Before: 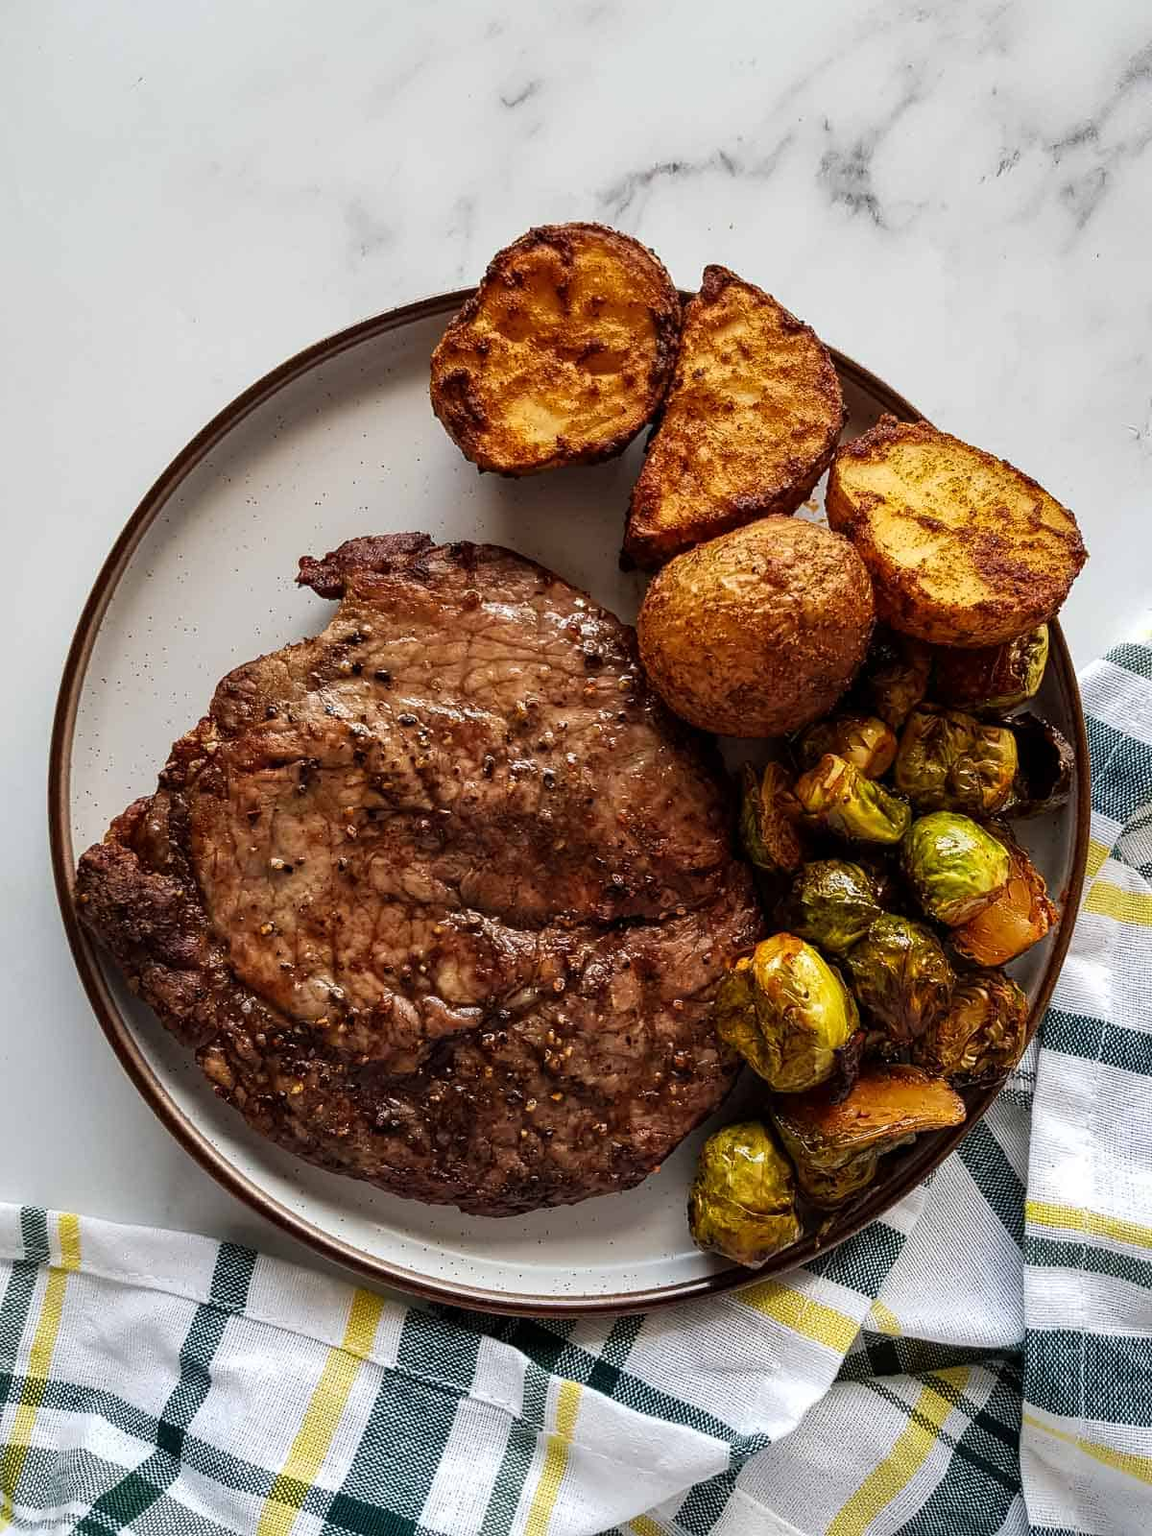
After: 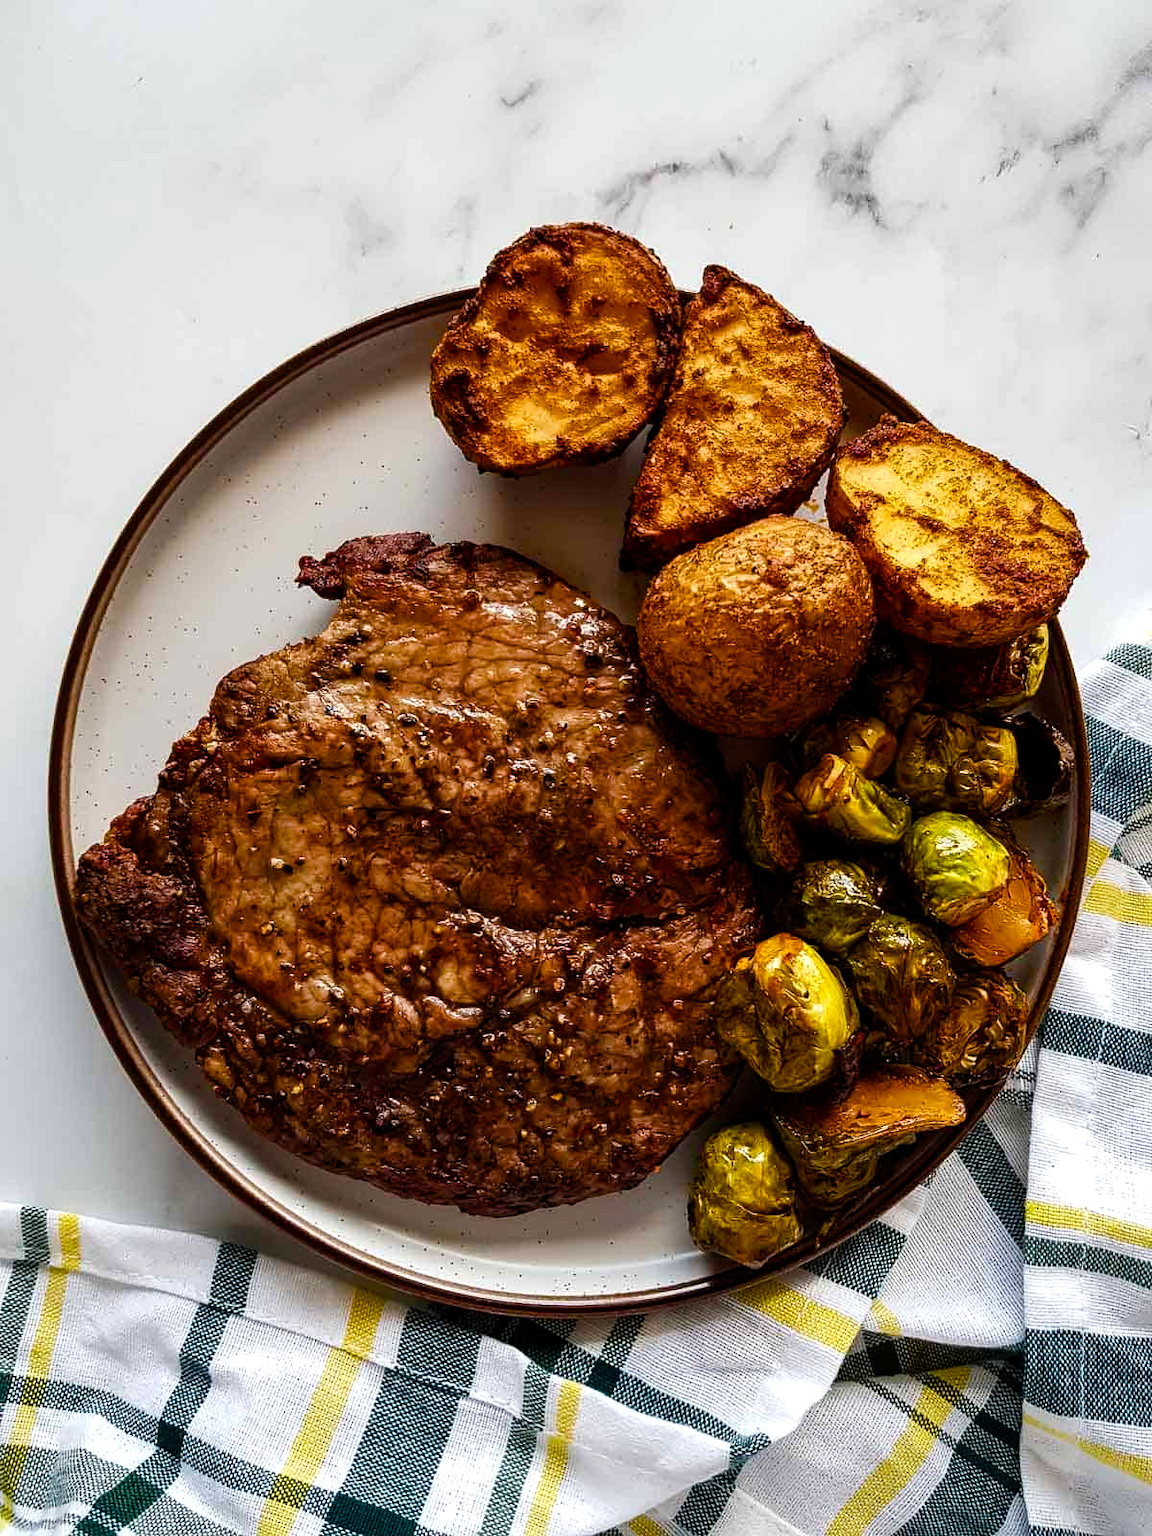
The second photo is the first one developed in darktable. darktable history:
color balance rgb: shadows lift › luminance -19.582%, perceptual saturation grading › global saturation 39.561%, perceptual saturation grading › highlights -50.301%, perceptual saturation grading › shadows 30.22%, global vibrance 30.468%, contrast 9.661%
